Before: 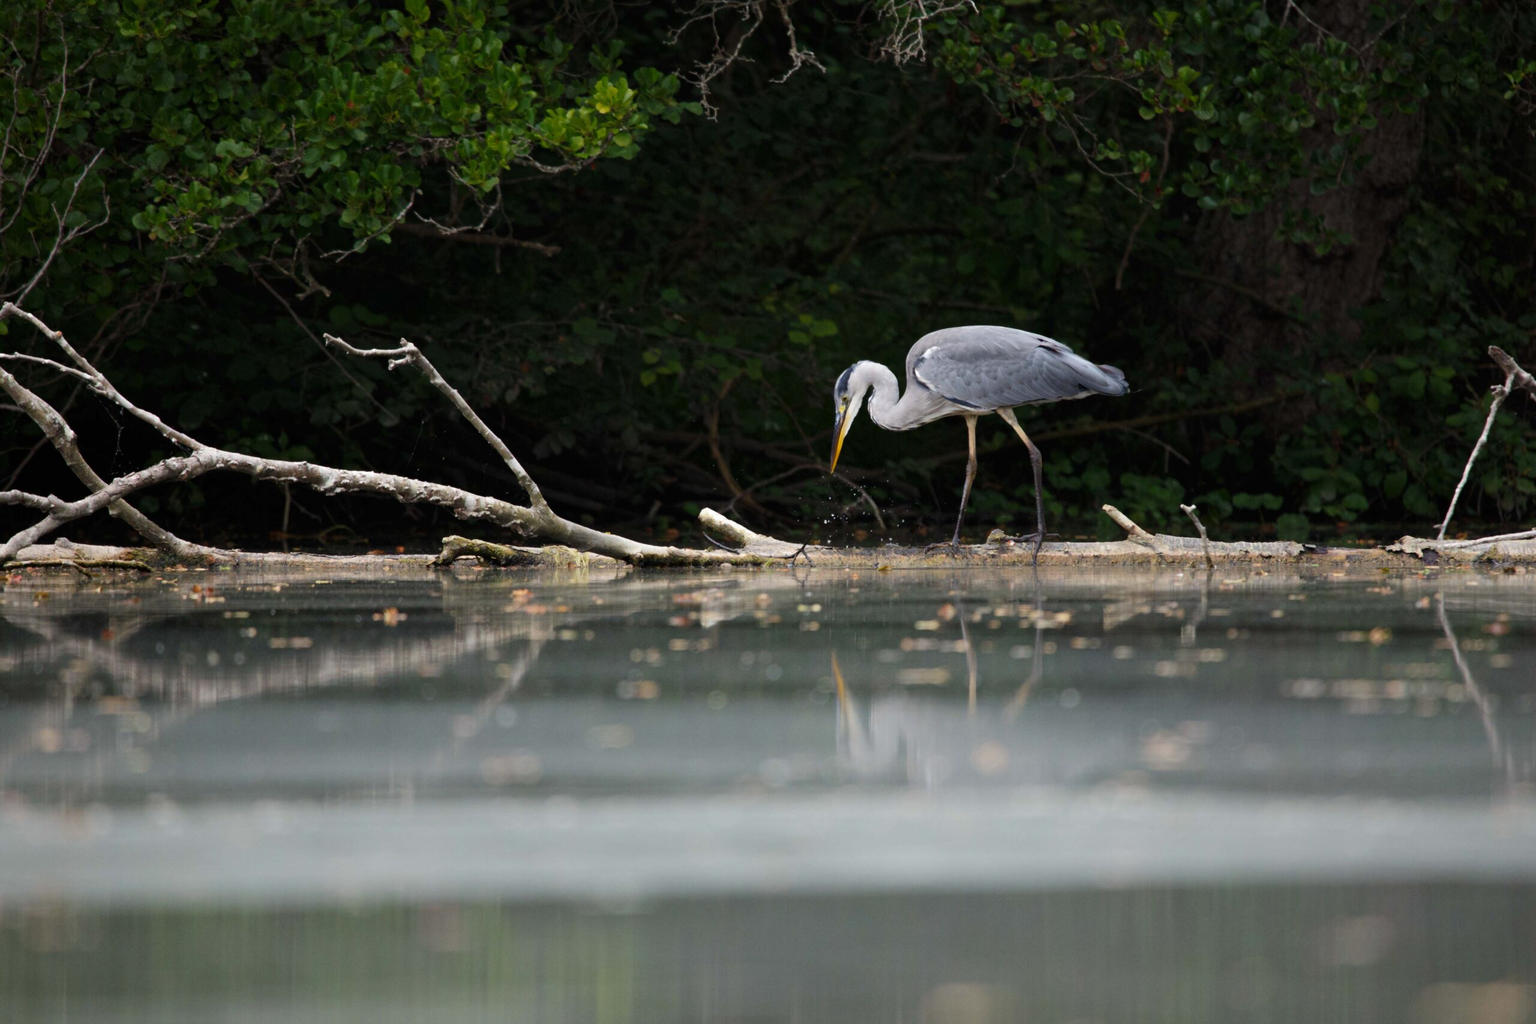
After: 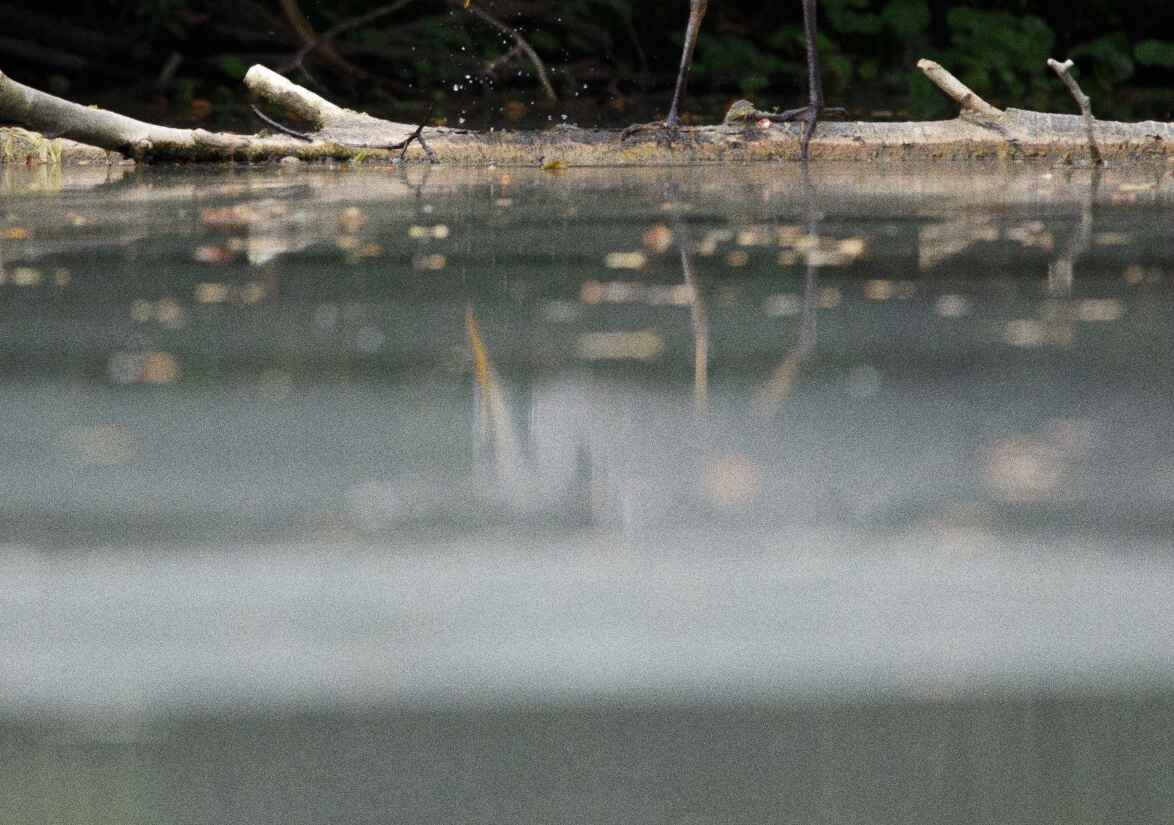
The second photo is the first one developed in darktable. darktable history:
crop: left 35.976%, top 45.819%, right 18.162%, bottom 5.807%
grain: coarseness 0.09 ISO, strength 40%
